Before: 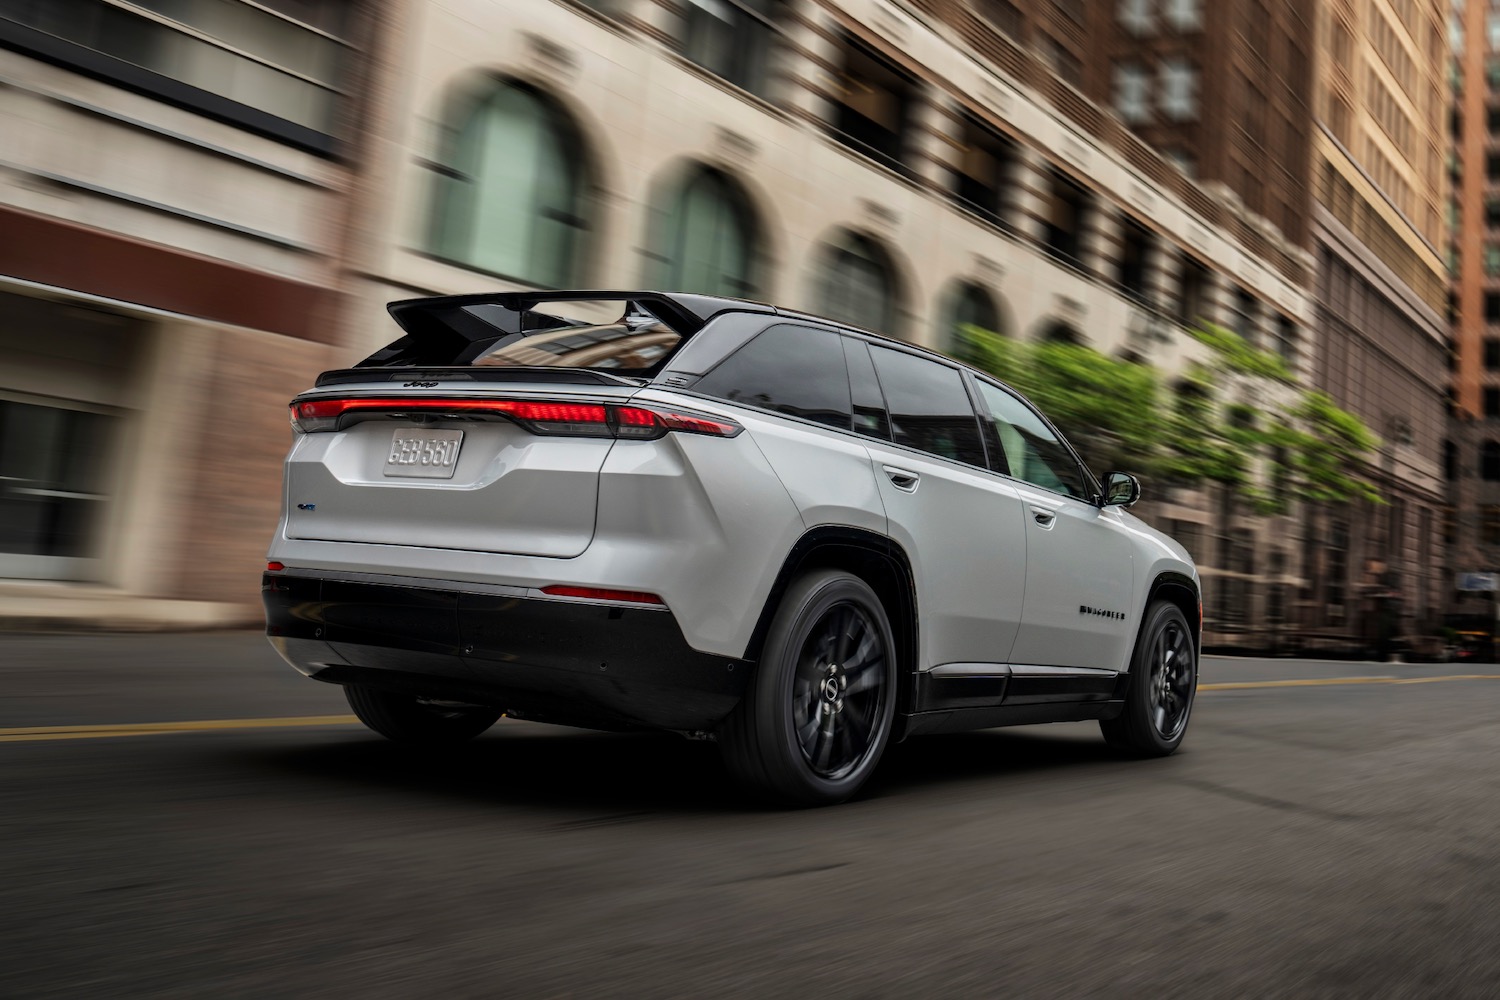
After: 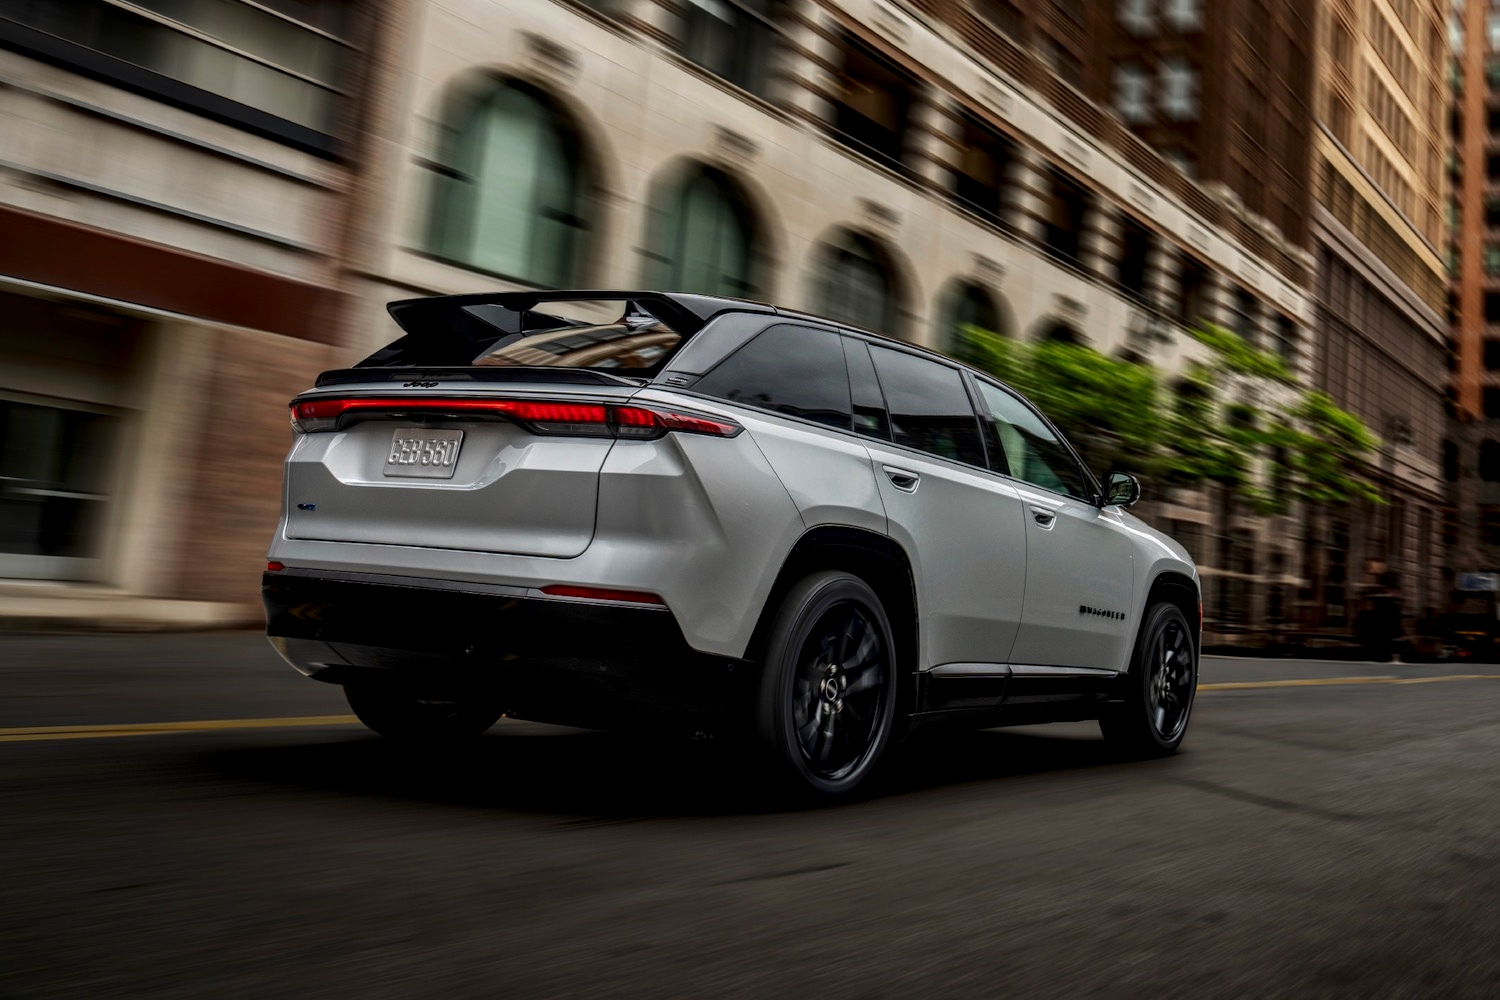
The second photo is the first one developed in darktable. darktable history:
contrast brightness saturation: brightness -0.2, saturation 0.08
local contrast: detail 130%
